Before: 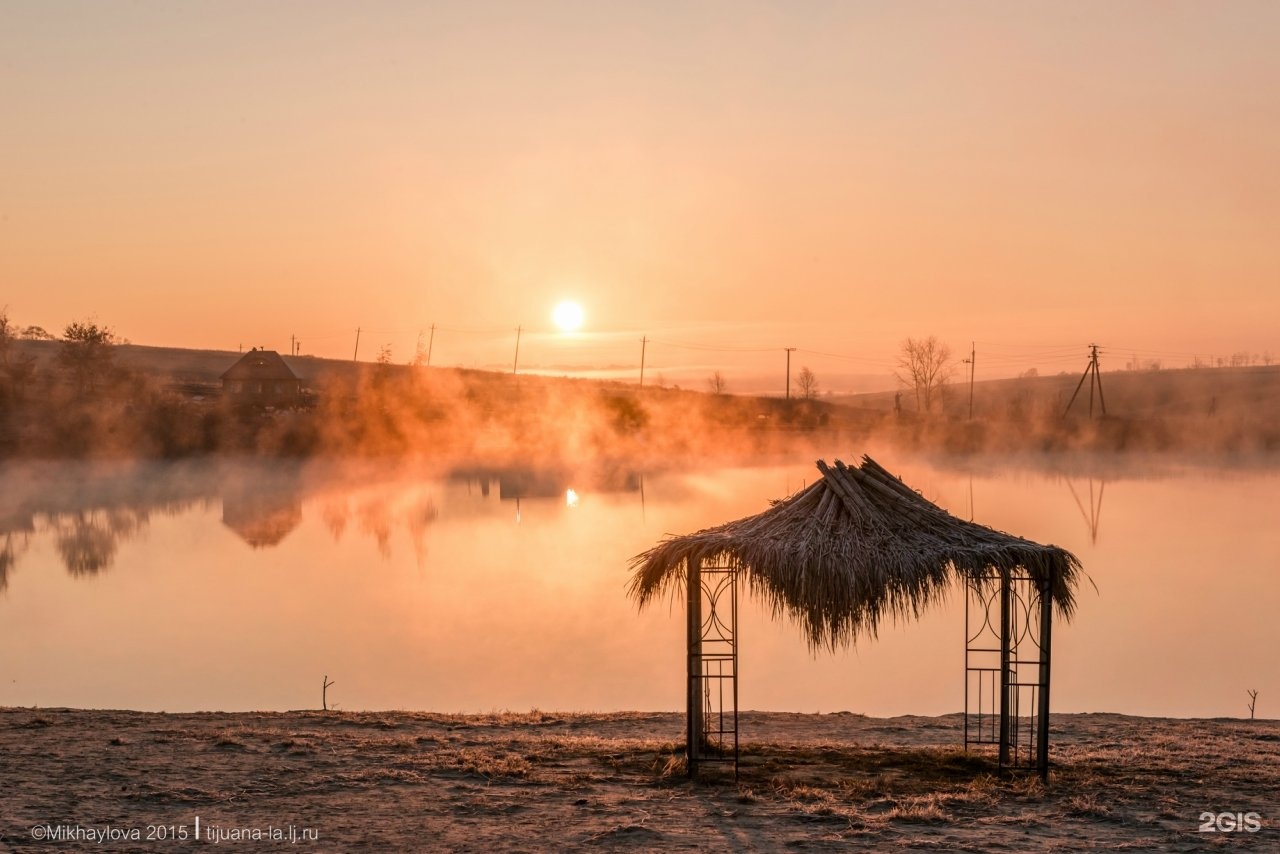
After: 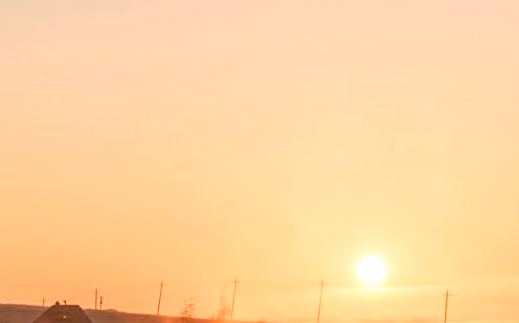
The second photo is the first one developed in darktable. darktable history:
exposure: compensate highlight preservation false
contrast brightness saturation: contrast 0.2, brightness 0.16, saturation 0.22
crop: left 15.452%, top 5.459%, right 43.956%, bottom 56.62%
